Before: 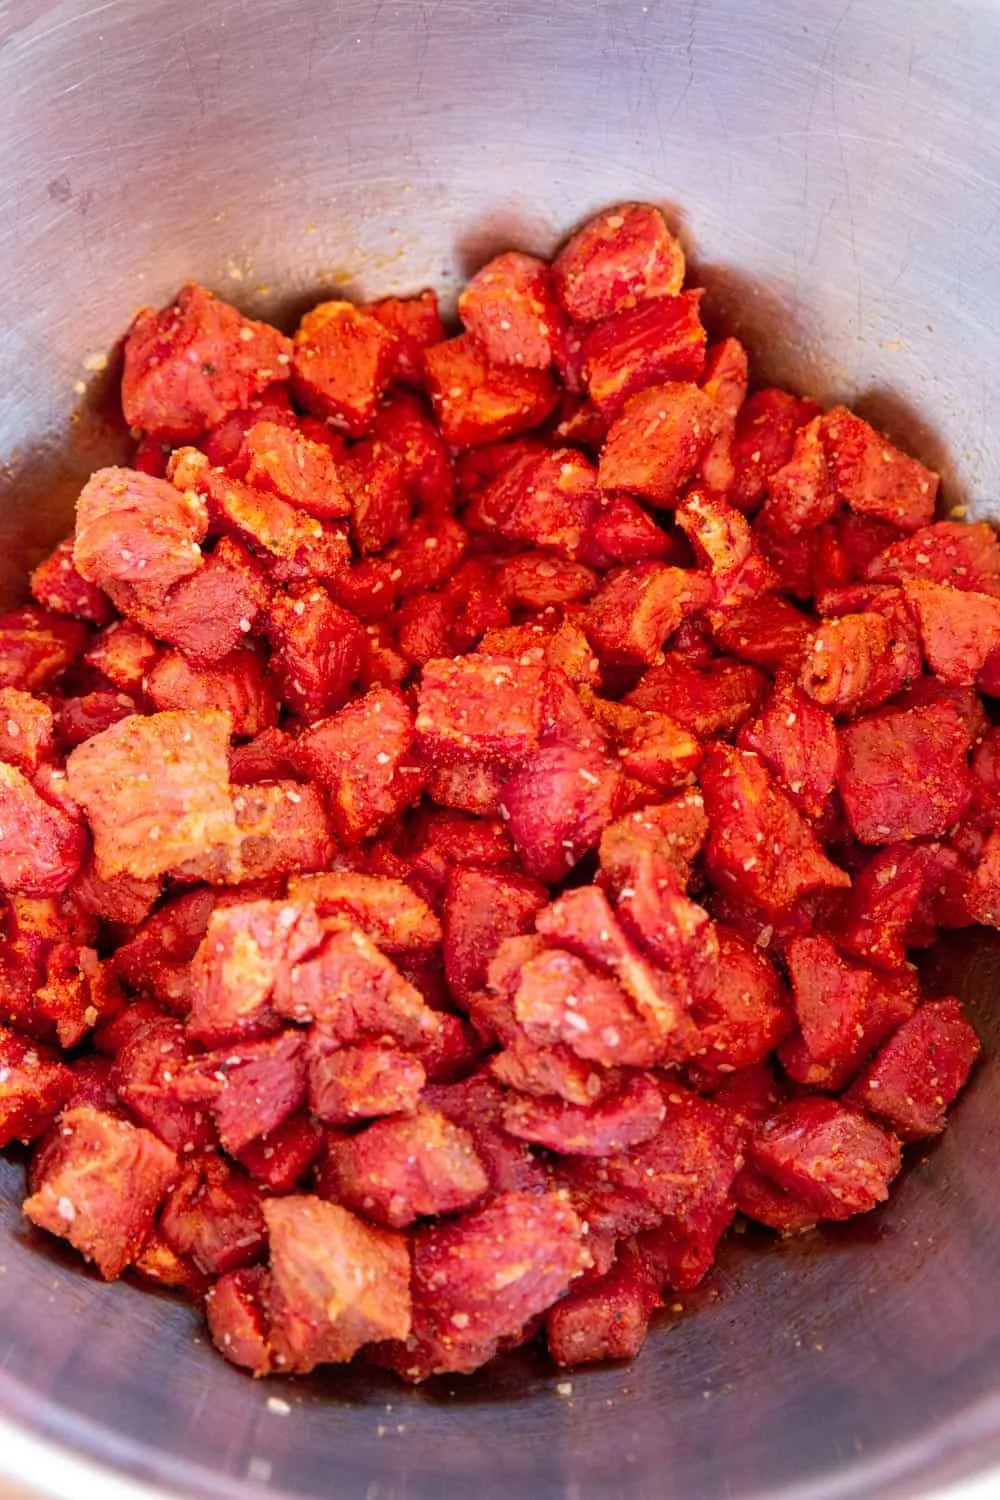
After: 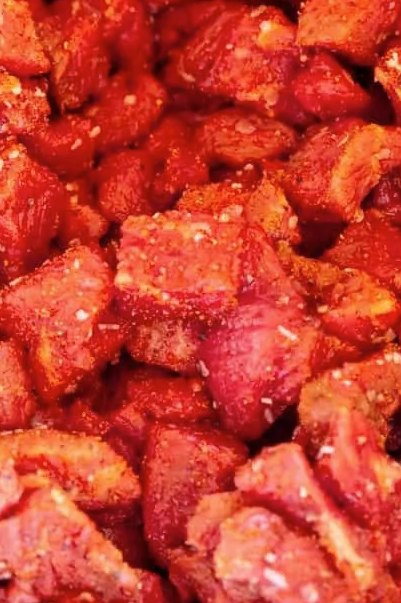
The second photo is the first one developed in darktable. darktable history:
crop: left 30.167%, top 29.54%, right 29.685%, bottom 30.226%
contrast brightness saturation: contrast 0.014, saturation -0.064
